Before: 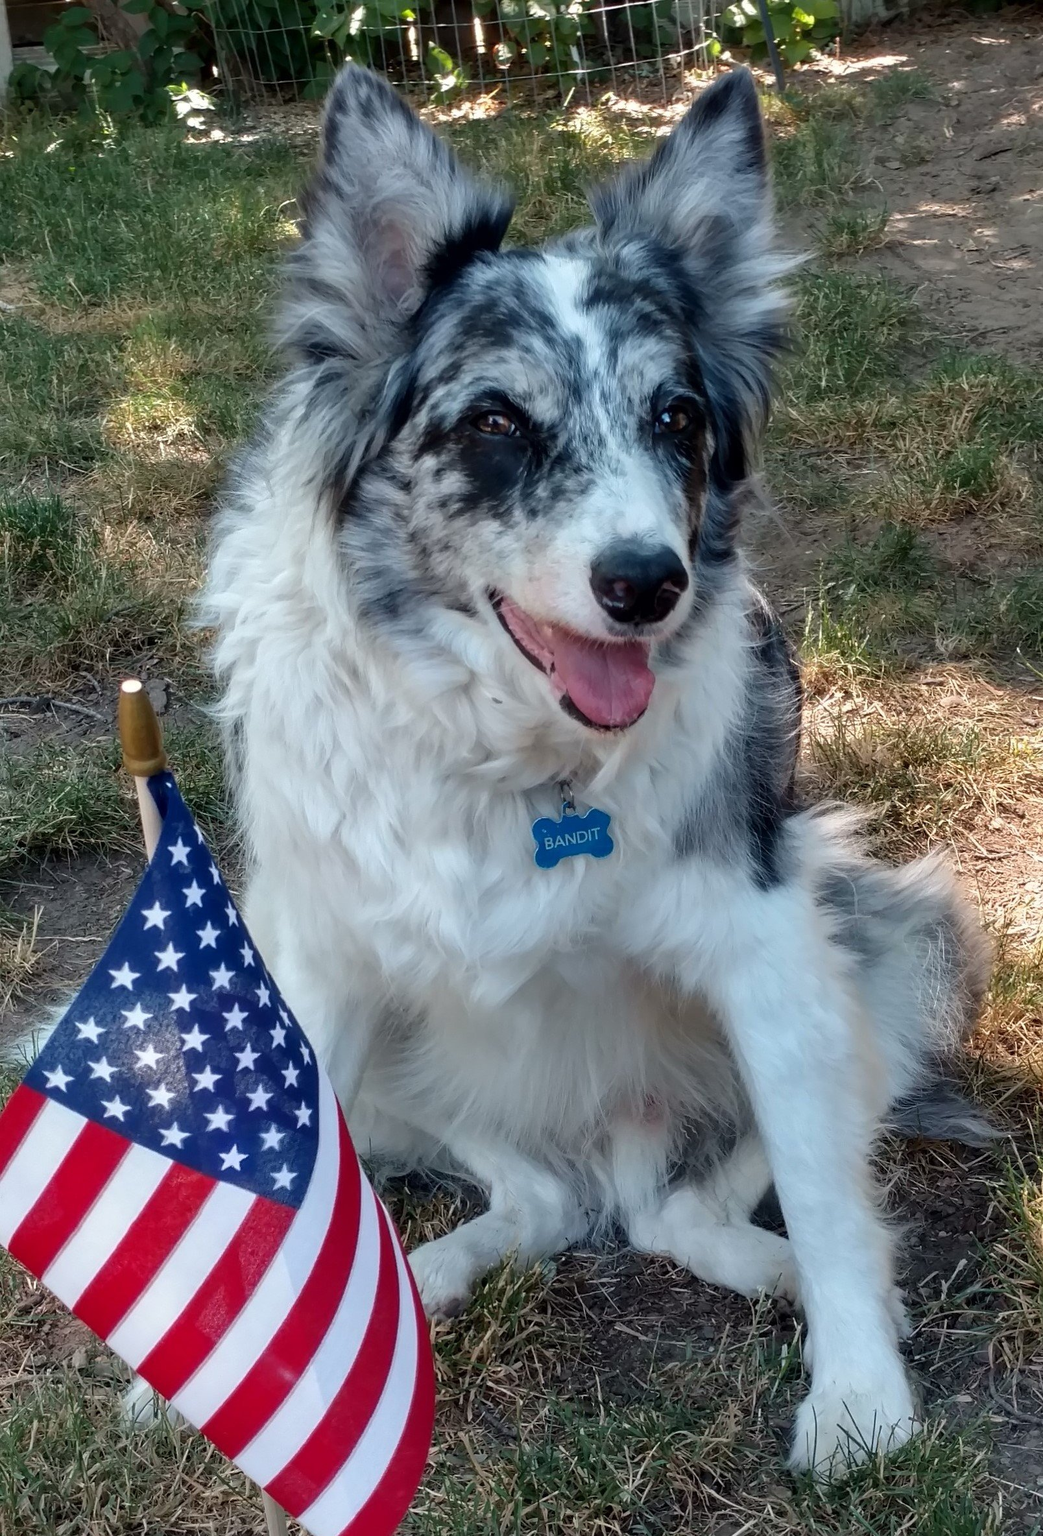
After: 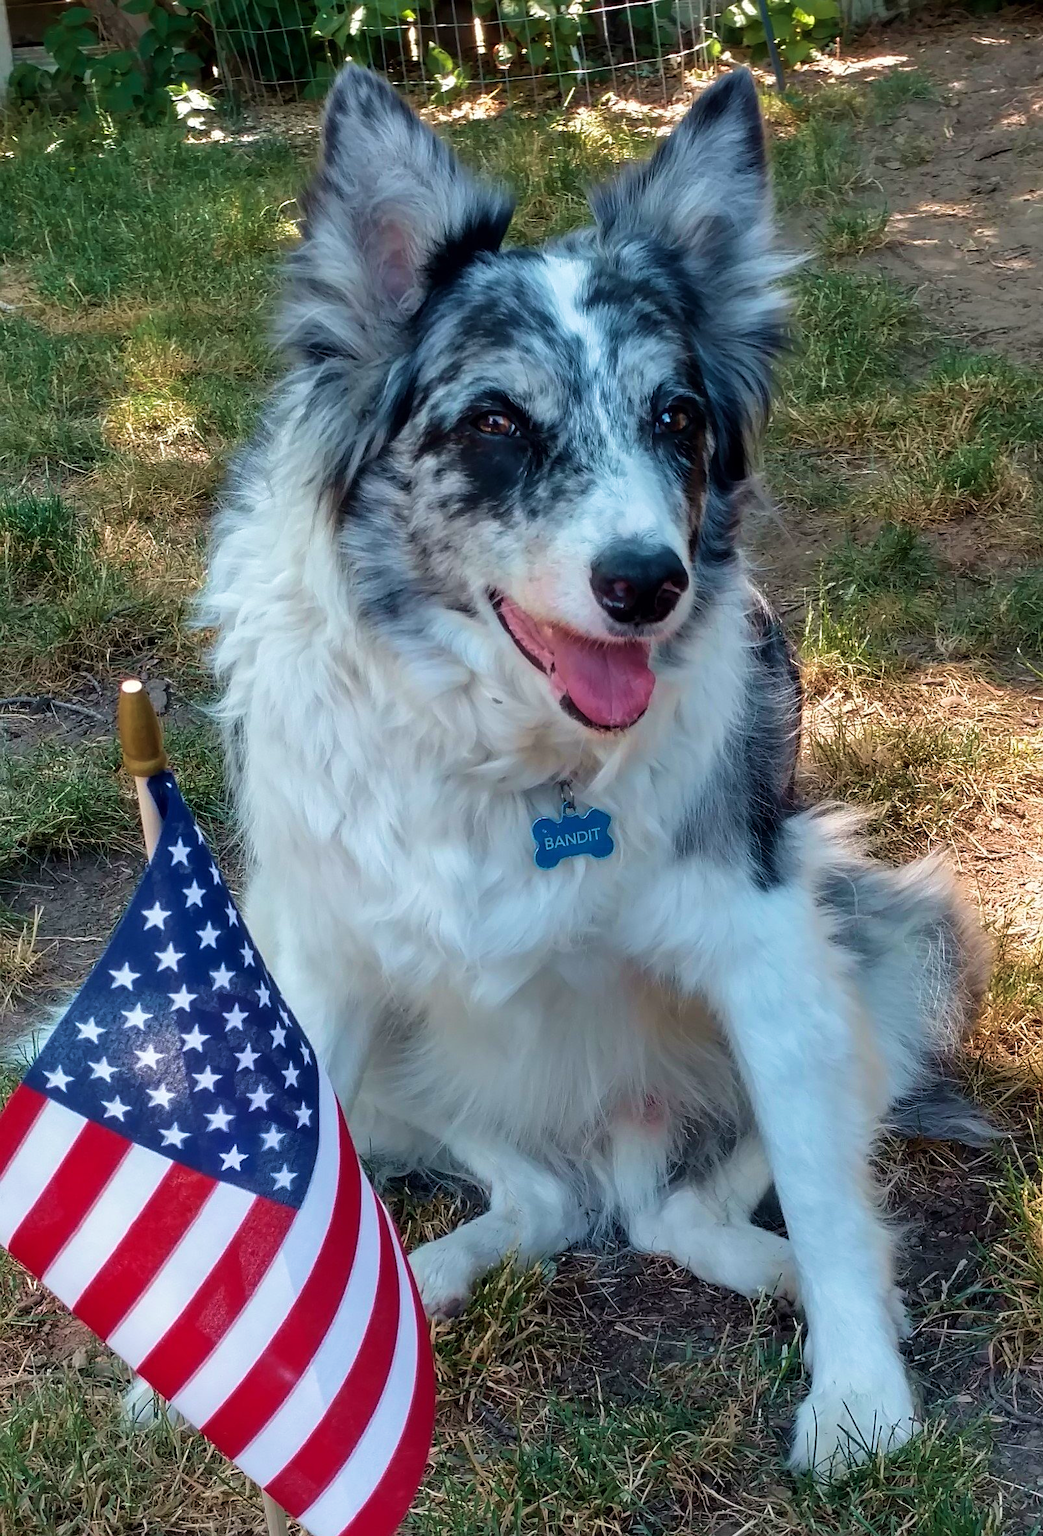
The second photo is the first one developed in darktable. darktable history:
velvia: strength 50%
sharpen: radius 1.559, amount 0.373, threshold 1.271
